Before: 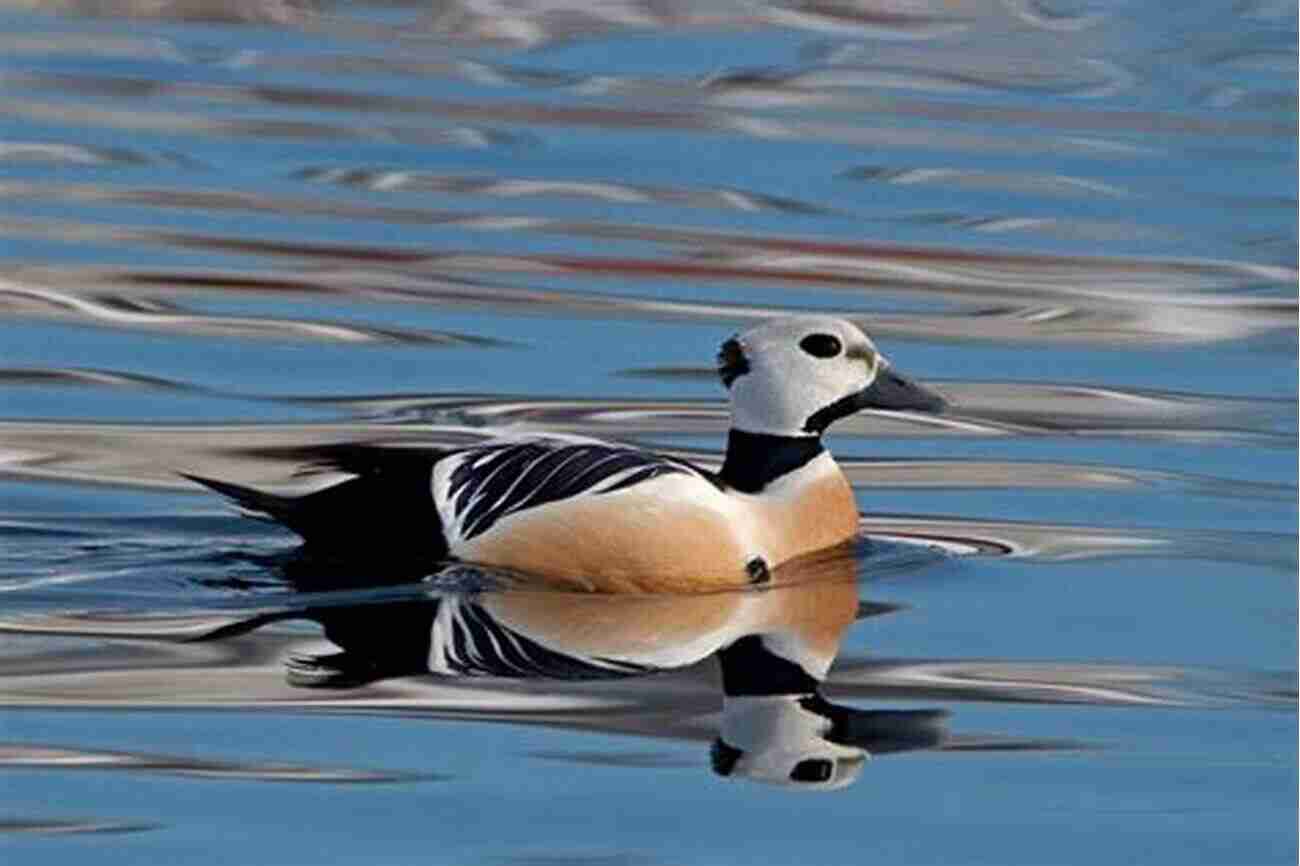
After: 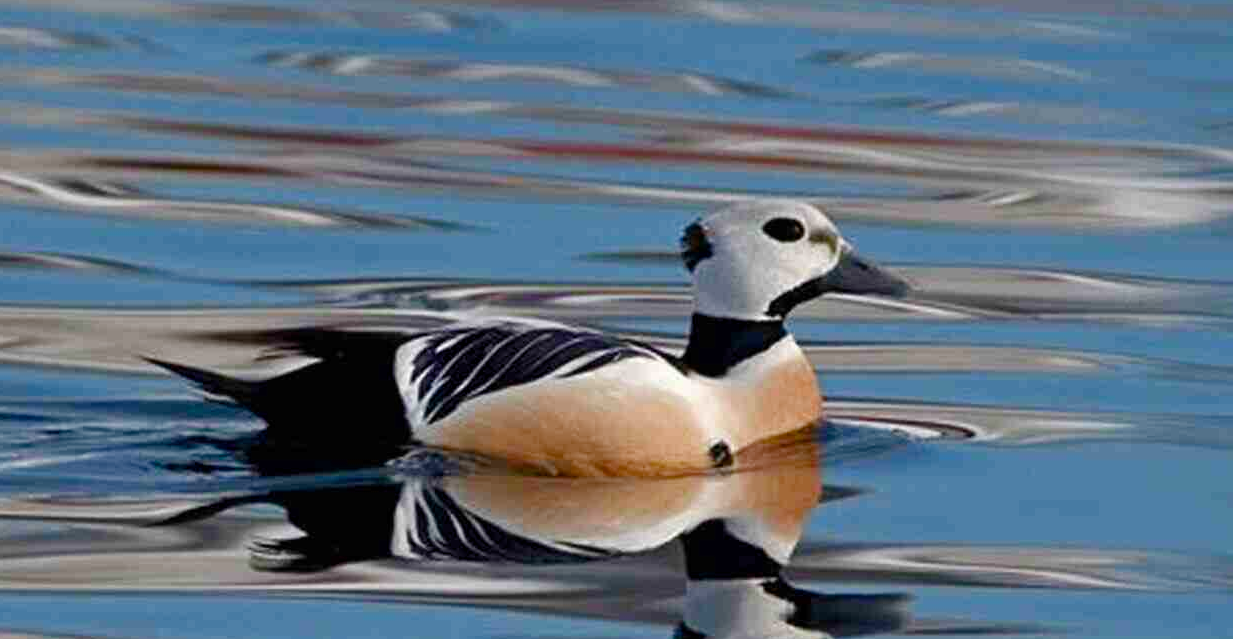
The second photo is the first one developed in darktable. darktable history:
crop and rotate: left 2.847%, top 13.424%, right 2.267%, bottom 12.774%
color balance rgb: perceptual saturation grading › global saturation 20%, perceptual saturation grading › highlights -49.264%, perceptual saturation grading › shadows 25.436%
